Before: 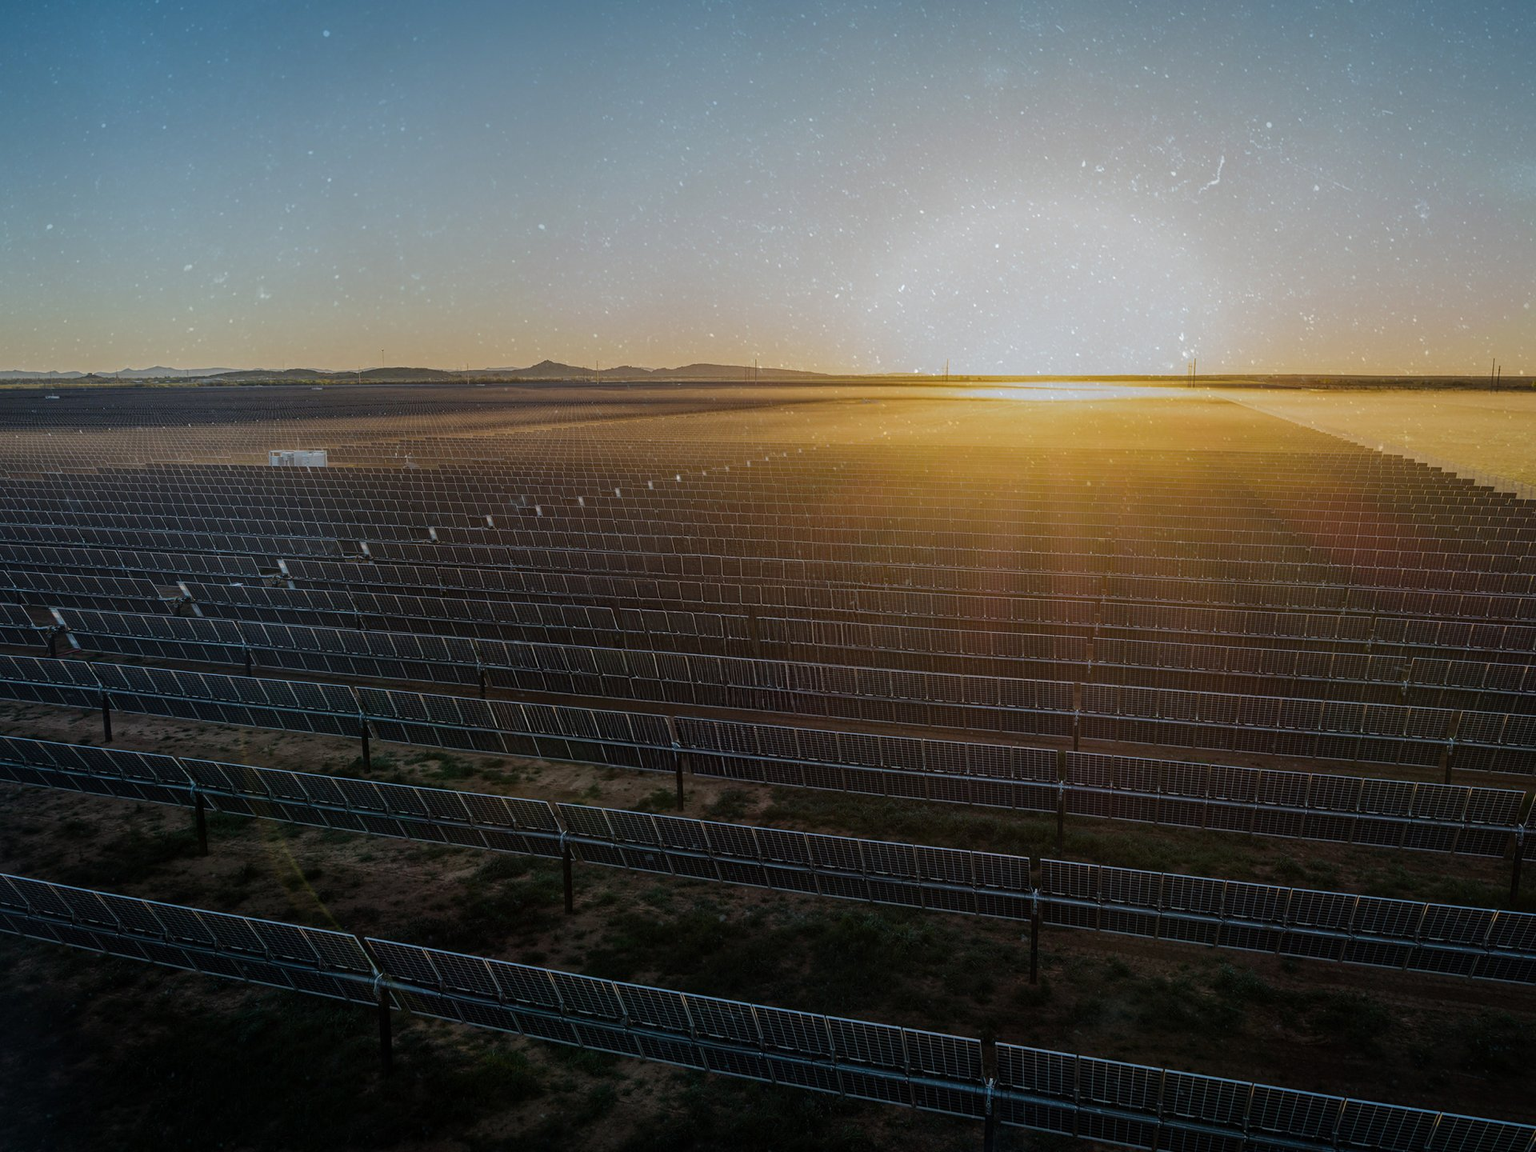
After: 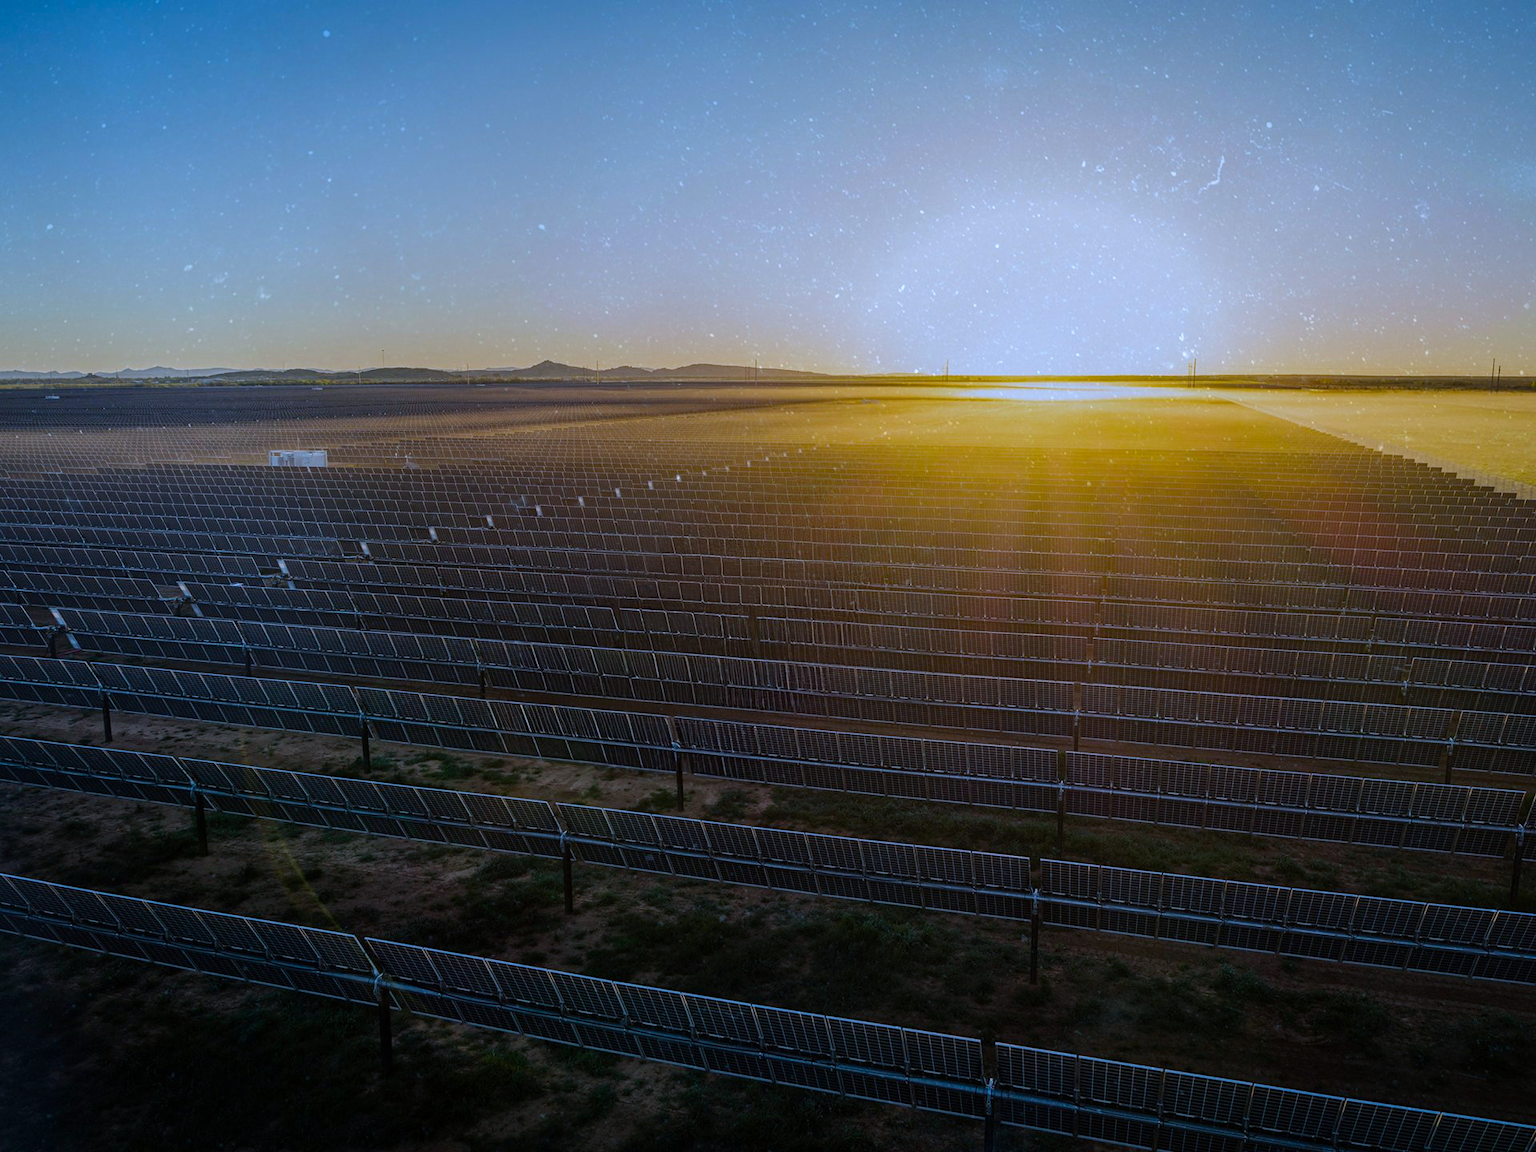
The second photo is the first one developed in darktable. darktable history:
color balance rgb: perceptual saturation grading › global saturation 20%, global vibrance 20%
white balance: red 0.948, green 1.02, blue 1.176
